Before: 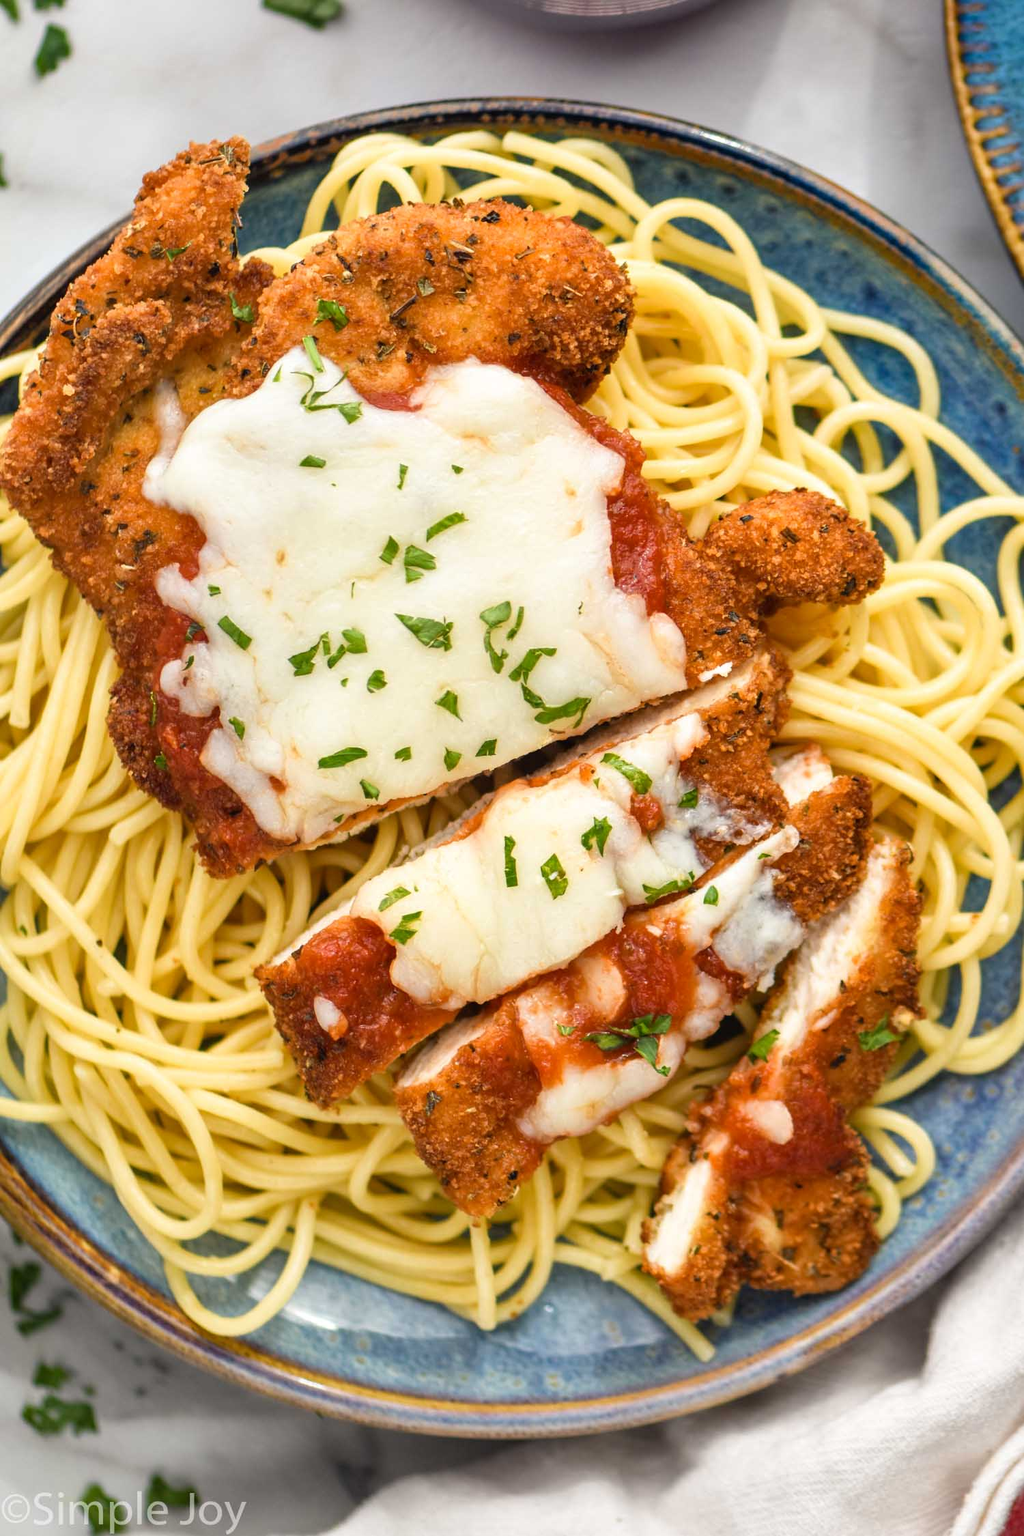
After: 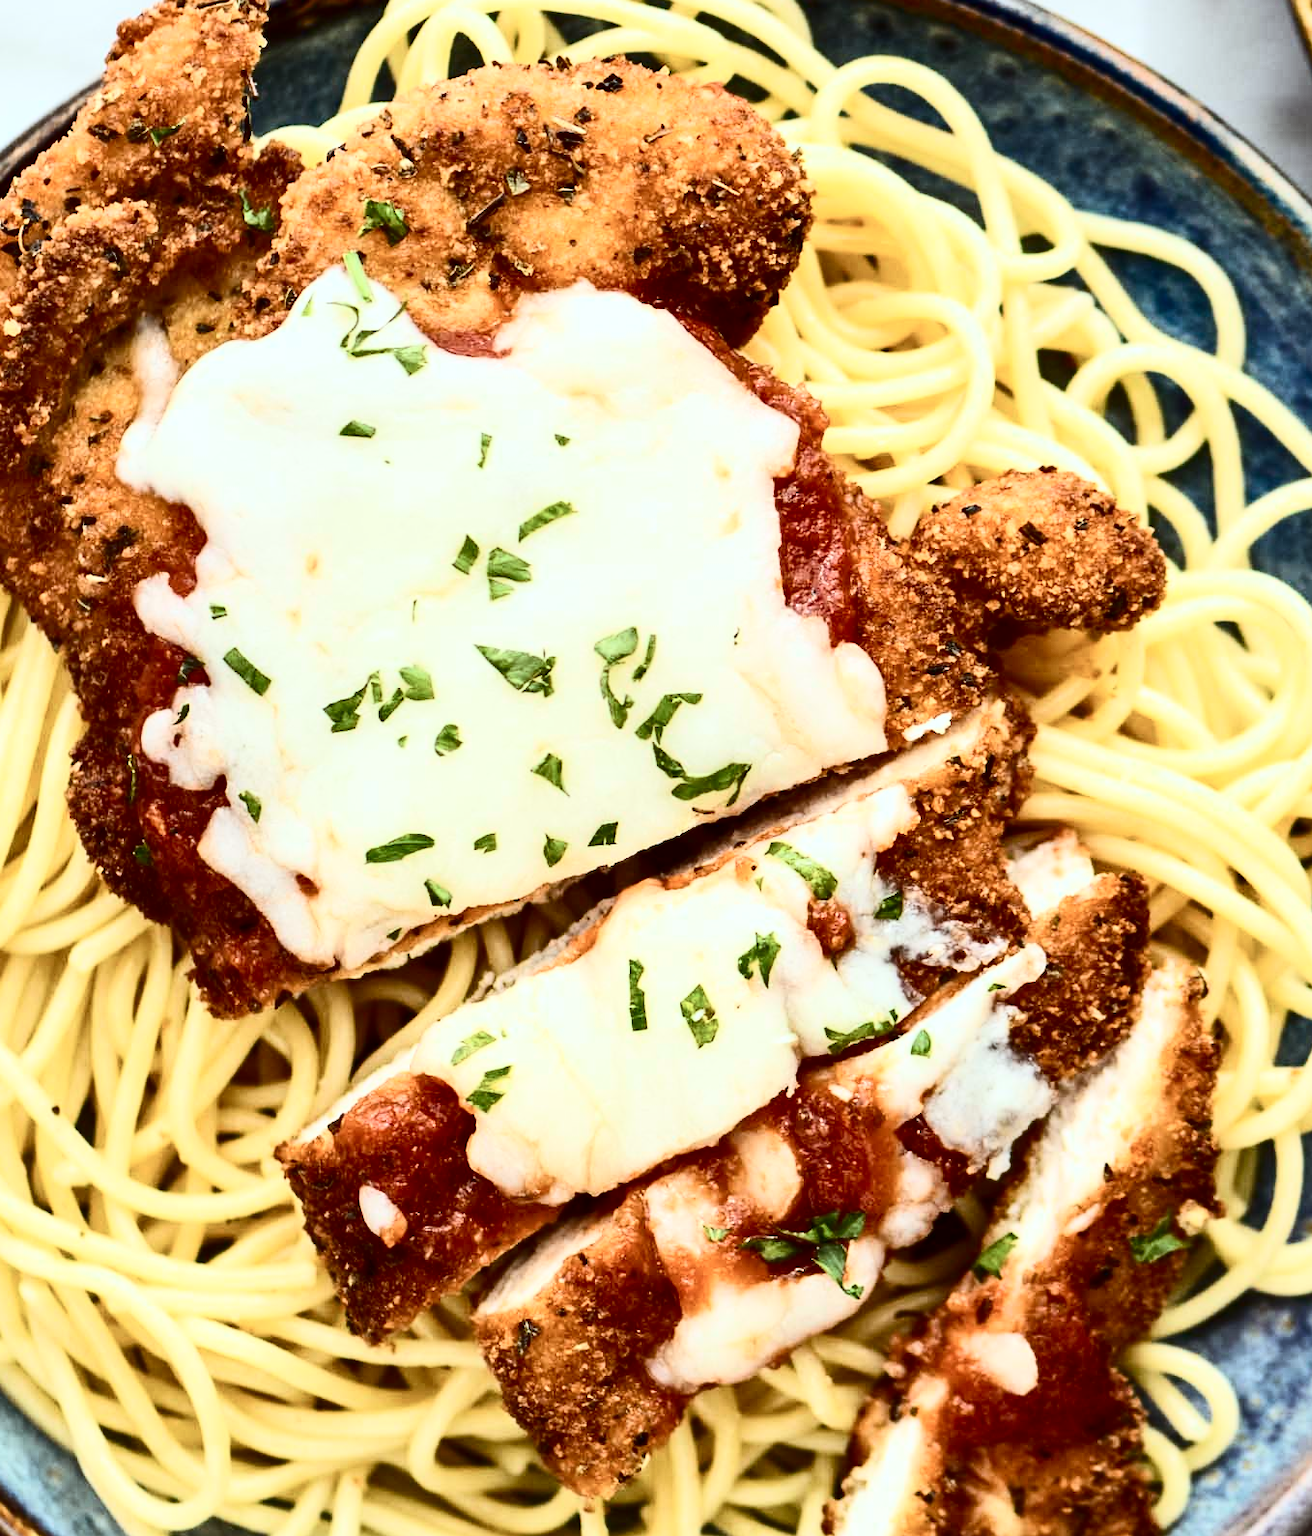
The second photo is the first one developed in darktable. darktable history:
crop: left 5.876%, top 10.317%, right 3.496%, bottom 18.99%
contrast brightness saturation: contrast 0.509, saturation -0.081
color correction: highlights a* -4.9, highlights b* -3.58, shadows a* 3.85, shadows b* 4.3
